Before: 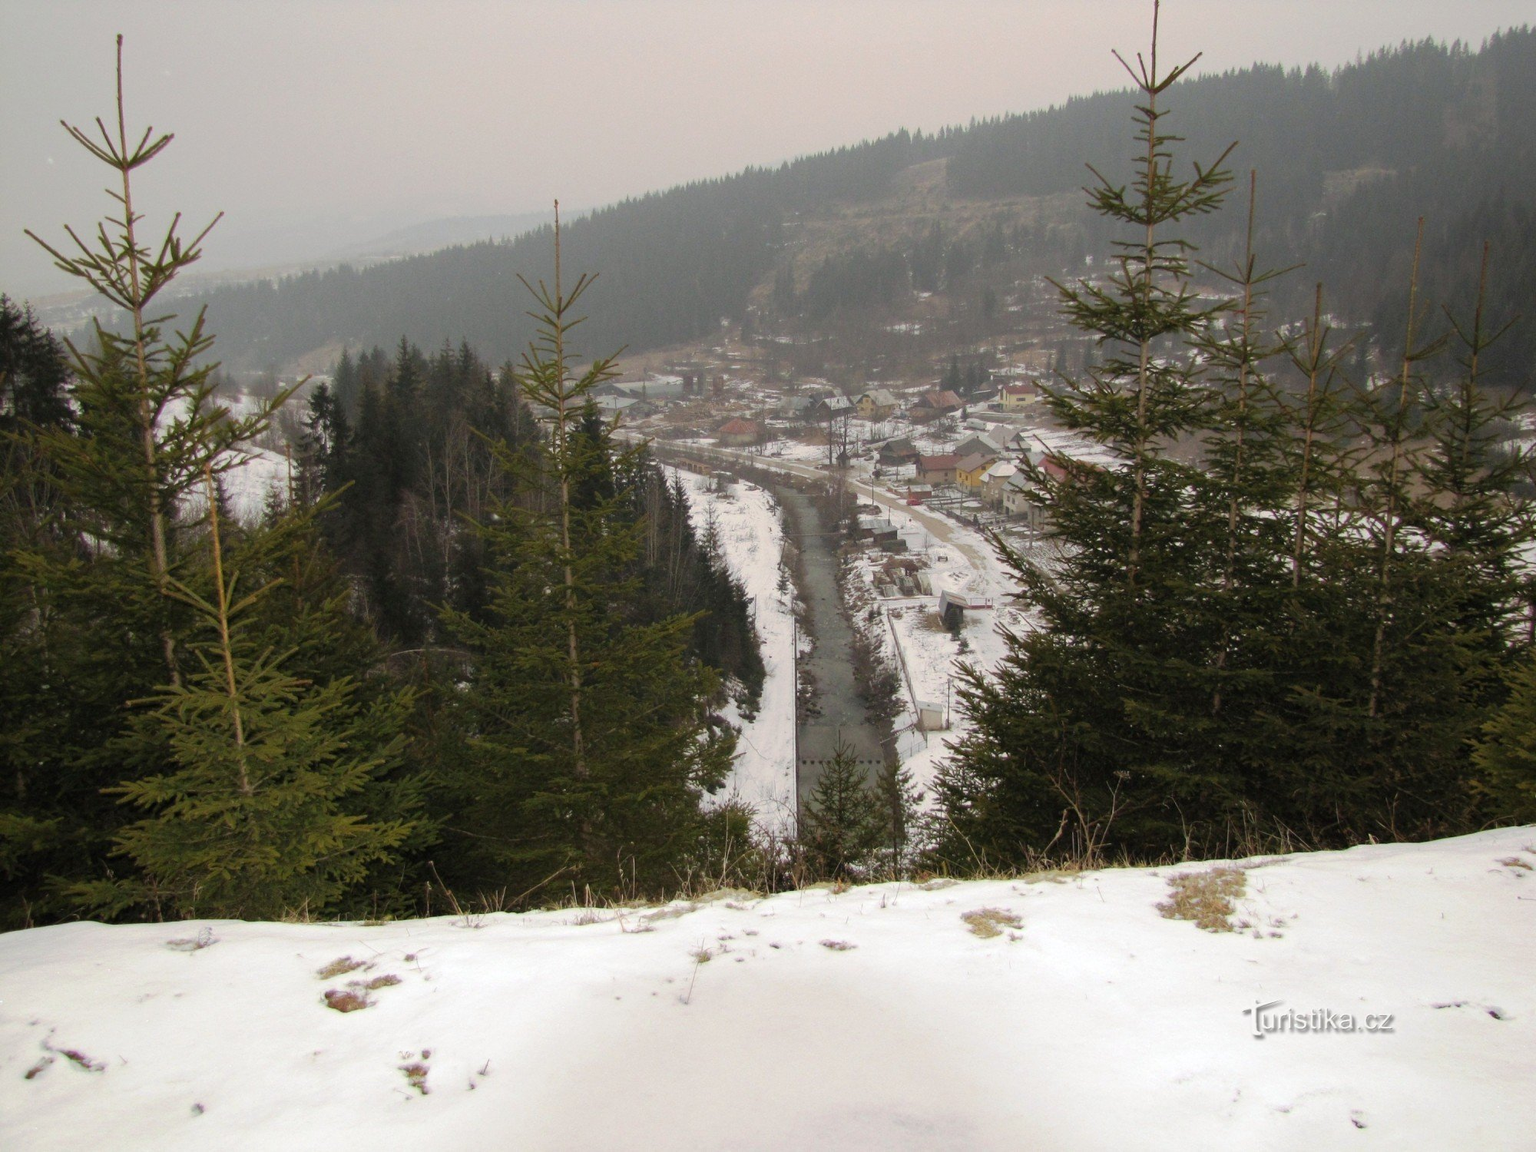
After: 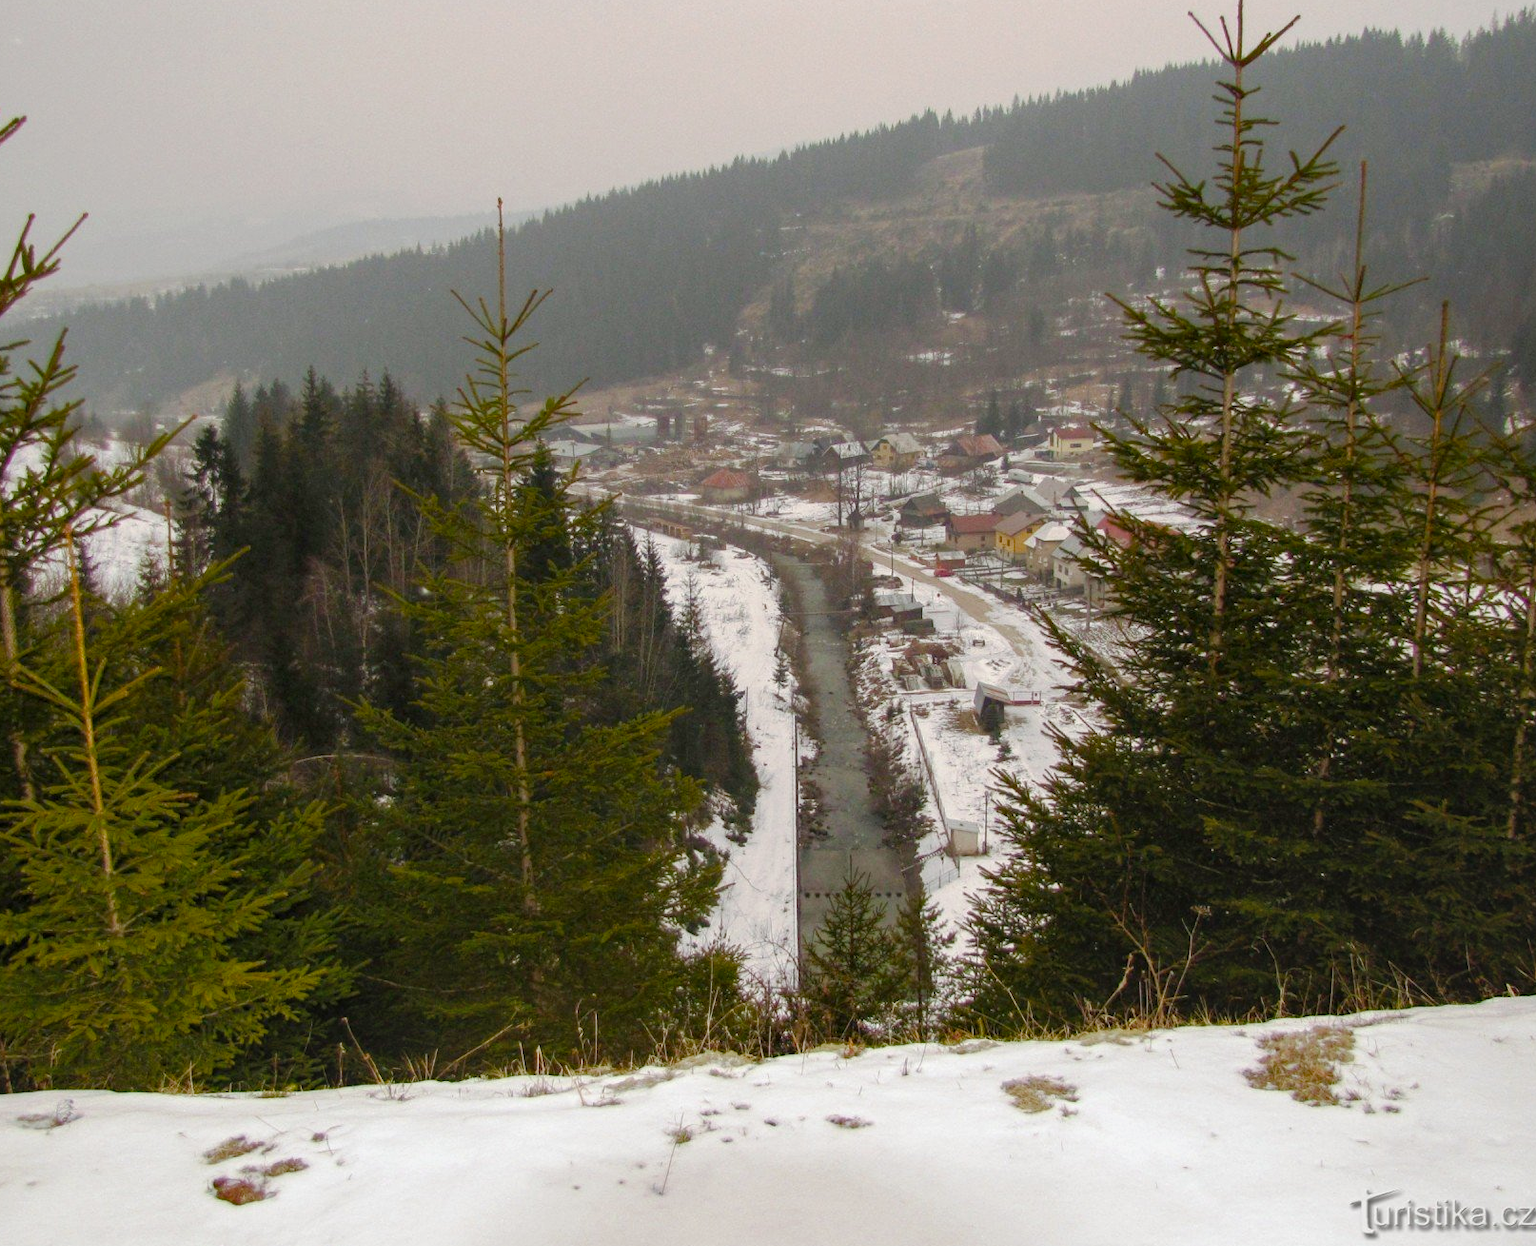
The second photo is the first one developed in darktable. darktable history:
crop: left 9.987%, top 3.501%, right 9.294%, bottom 9.146%
color balance rgb: linear chroma grading › global chroma 8.773%, perceptual saturation grading › global saturation -0.021%, perceptual saturation grading › highlights -29.734%, perceptual saturation grading › mid-tones 30.134%, perceptual saturation grading › shadows 58.672%, global vibrance 15.212%
local contrast: on, module defaults
